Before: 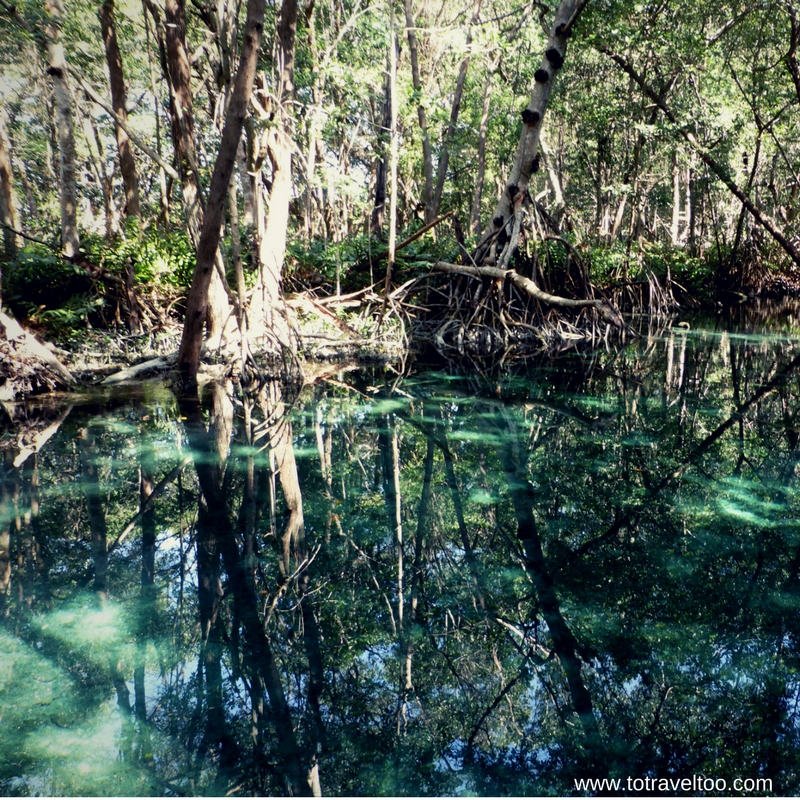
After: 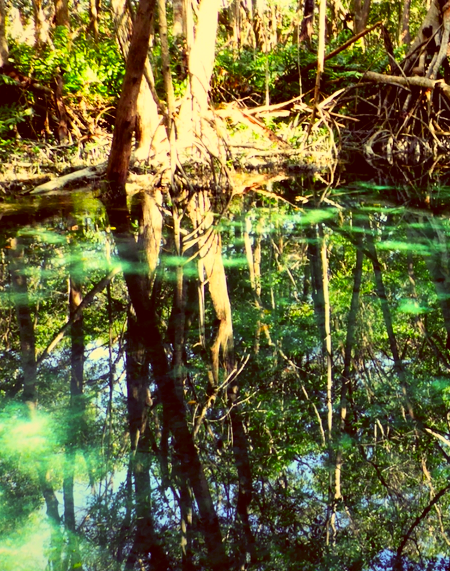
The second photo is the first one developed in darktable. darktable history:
crop: left 8.966%, top 23.852%, right 34.699%, bottom 4.703%
contrast brightness saturation: contrast 0.2, brightness 0.2, saturation 0.8
color correction: highlights a* 1.12, highlights b* 24.26, shadows a* 15.58, shadows b* 24.26
